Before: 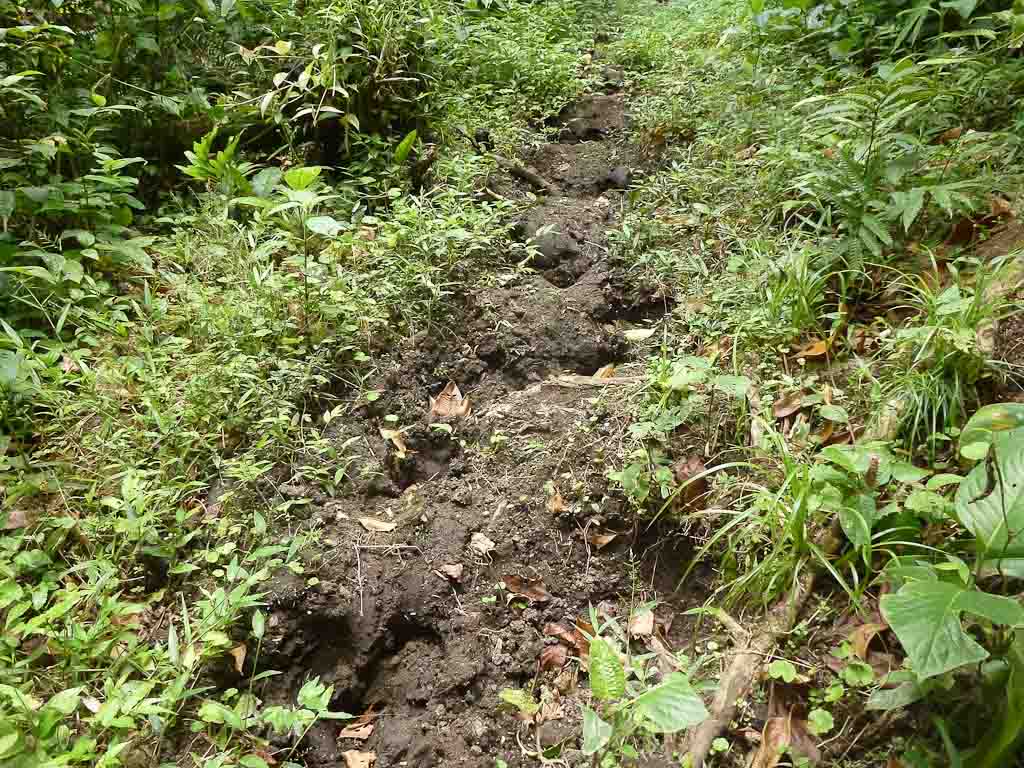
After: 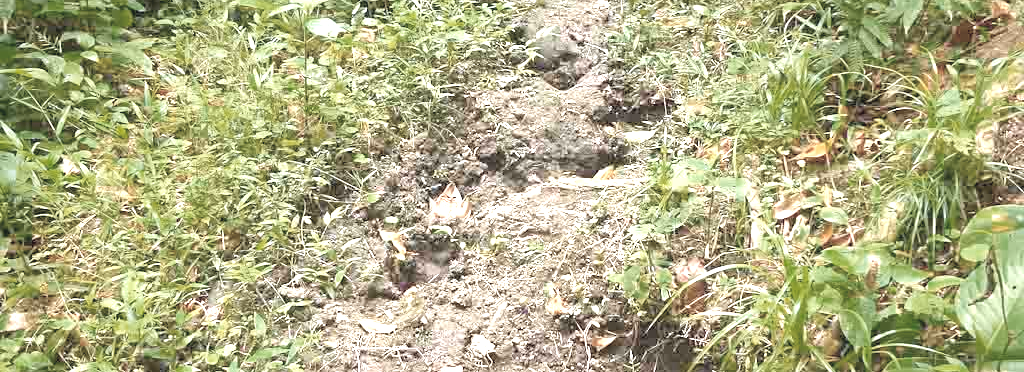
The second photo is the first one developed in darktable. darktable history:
crop and rotate: top 25.796%, bottom 25.728%
contrast brightness saturation: brightness 0.181, saturation -0.493
color zones: curves: ch0 [(0, 0.553) (0.123, 0.58) (0.23, 0.419) (0.468, 0.155) (0.605, 0.132) (0.723, 0.063) (0.833, 0.172) (0.921, 0.468)]; ch1 [(0.025, 0.645) (0.229, 0.584) (0.326, 0.551) (0.537, 0.446) (0.599, 0.911) (0.708, 1) (0.805, 0.944)]; ch2 [(0.086, 0.468) (0.254, 0.464) (0.638, 0.564) (0.702, 0.592) (0.768, 0.564)], mix 39.5%
exposure: black level correction 0, exposure 1.669 EV, compensate exposure bias true, compensate highlight preservation false
